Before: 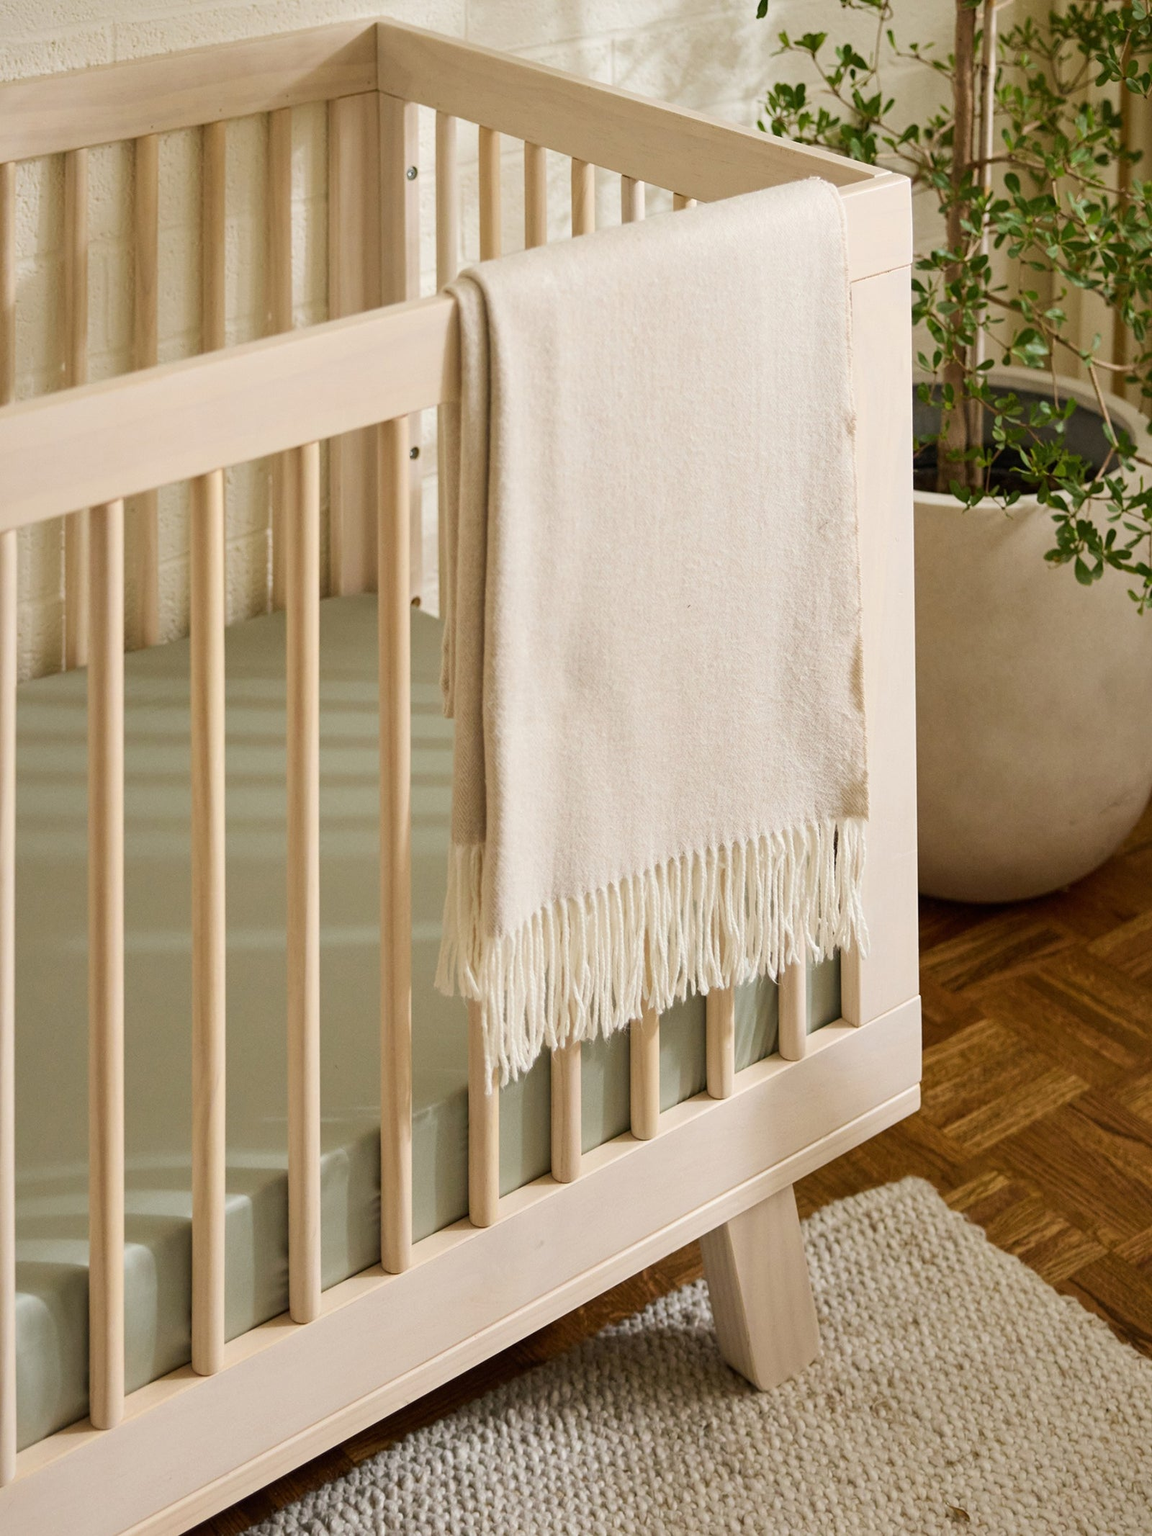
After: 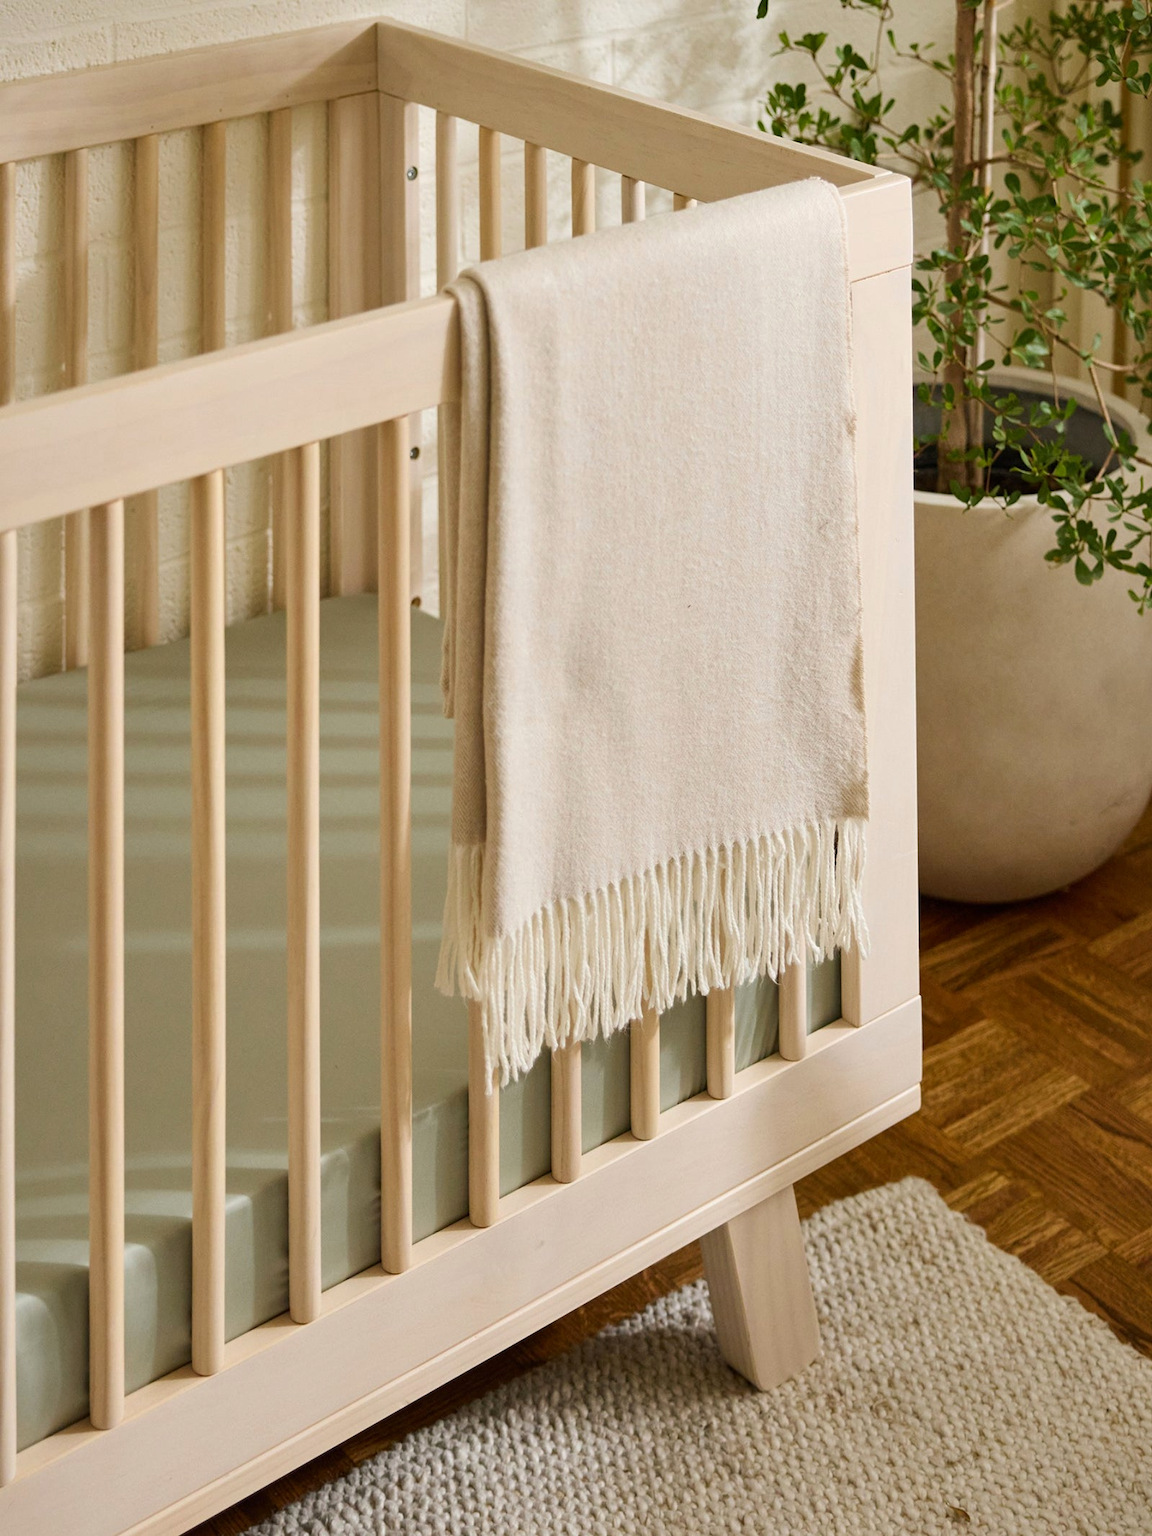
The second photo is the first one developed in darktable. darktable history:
levels: black 8.52%
color zones: curves: ch1 [(0, 0.523) (0.143, 0.545) (0.286, 0.52) (0.429, 0.506) (0.571, 0.503) (0.714, 0.503) (0.857, 0.508) (1, 0.523)]
shadows and highlights: radius 127.22, shadows 30.56, highlights -31.17, low approximation 0.01, soften with gaussian
